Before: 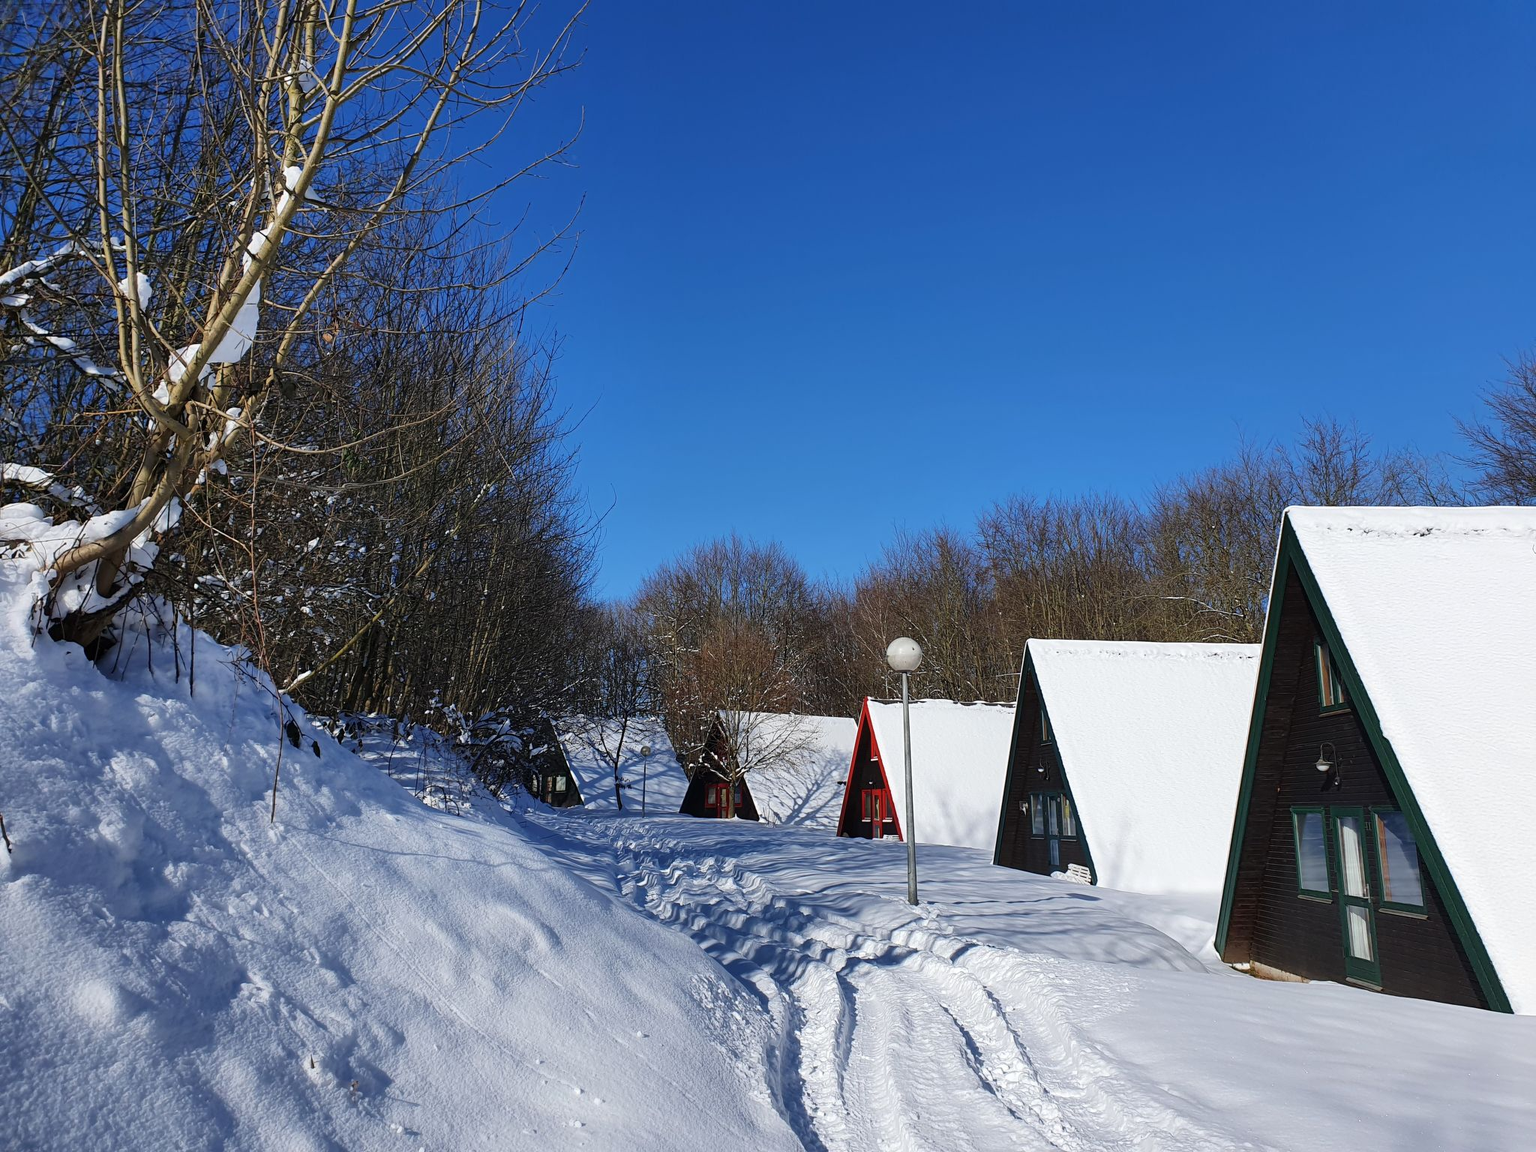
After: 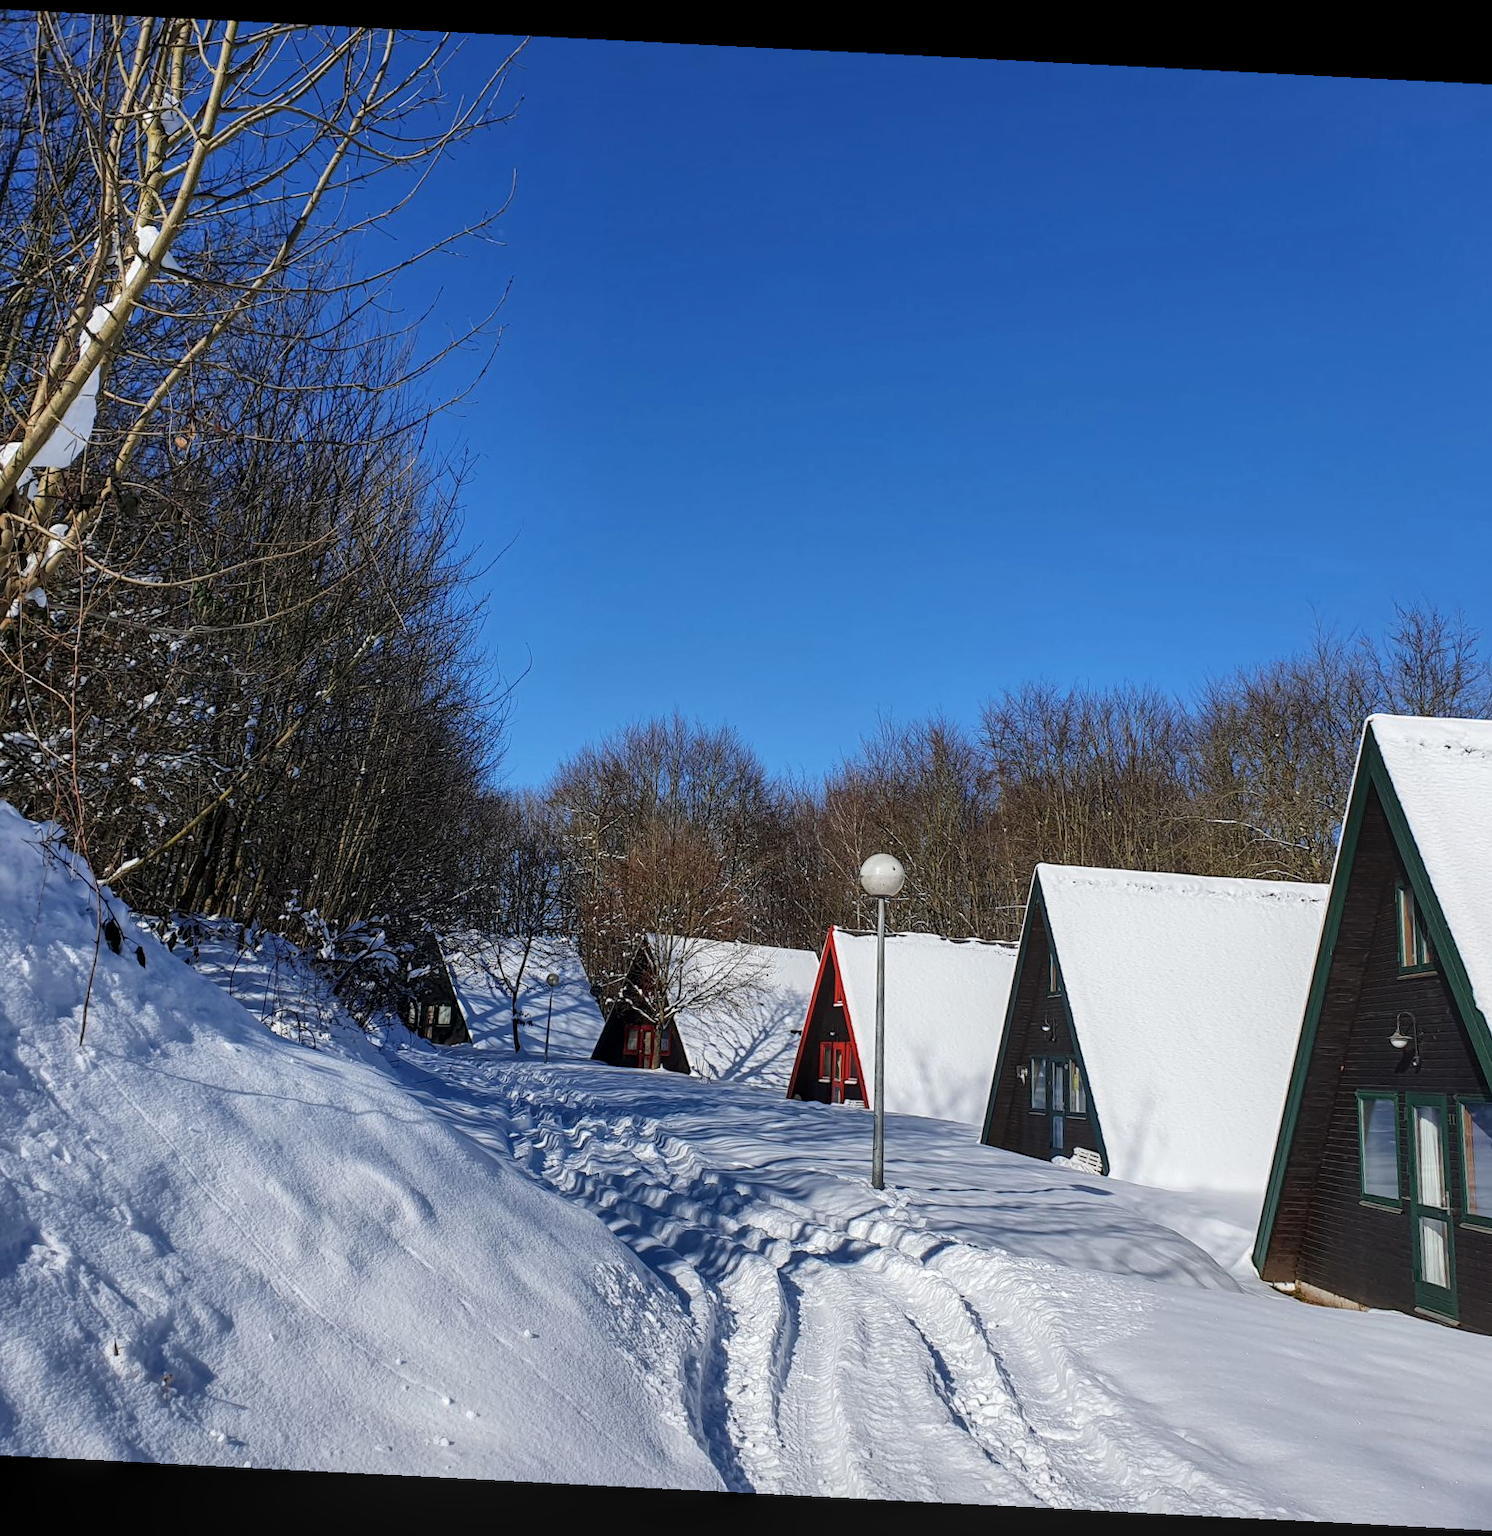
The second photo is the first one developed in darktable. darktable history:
crop and rotate: angle -2.89°, left 14.082%, top 0.043%, right 11.037%, bottom 0.068%
local contrast: on, module defaults
